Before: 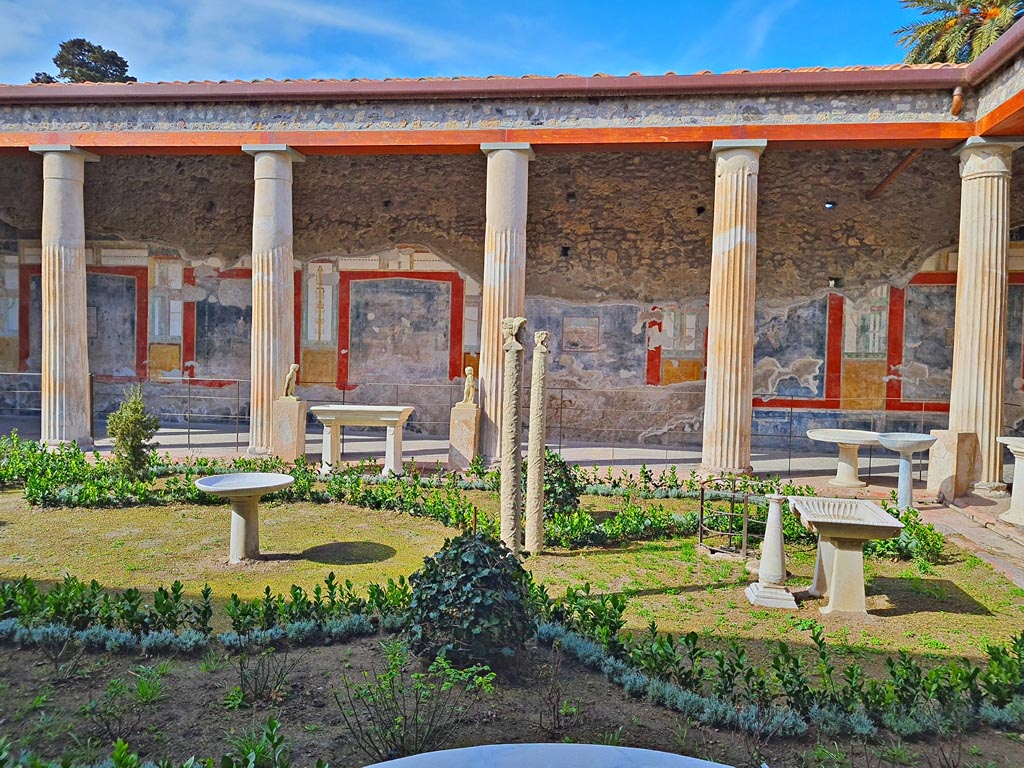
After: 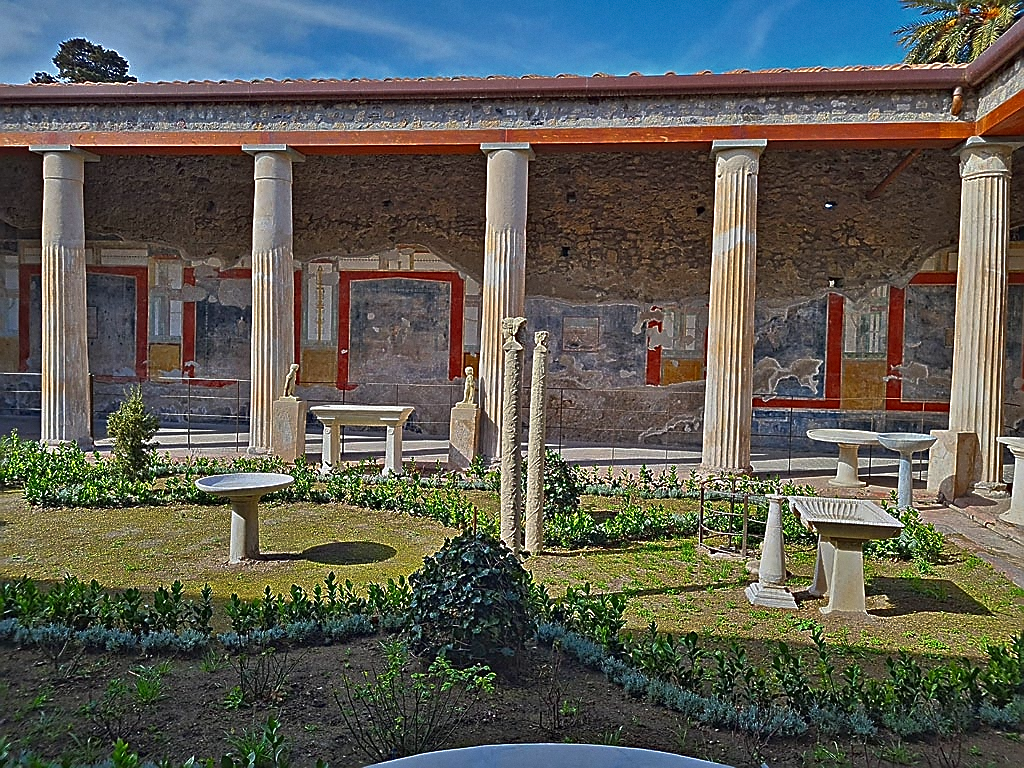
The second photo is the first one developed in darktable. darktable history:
grain: coarseness 0.09 ISO, strength 10%
sharpen: radius 1.4, amount 1.25, threshold 0.7
exposure: black level correction 0.001, compensate highlight preservation false
rgb curve: curves: ch0 [(0, 0) (0.415, 0.237) (1, 1)]
